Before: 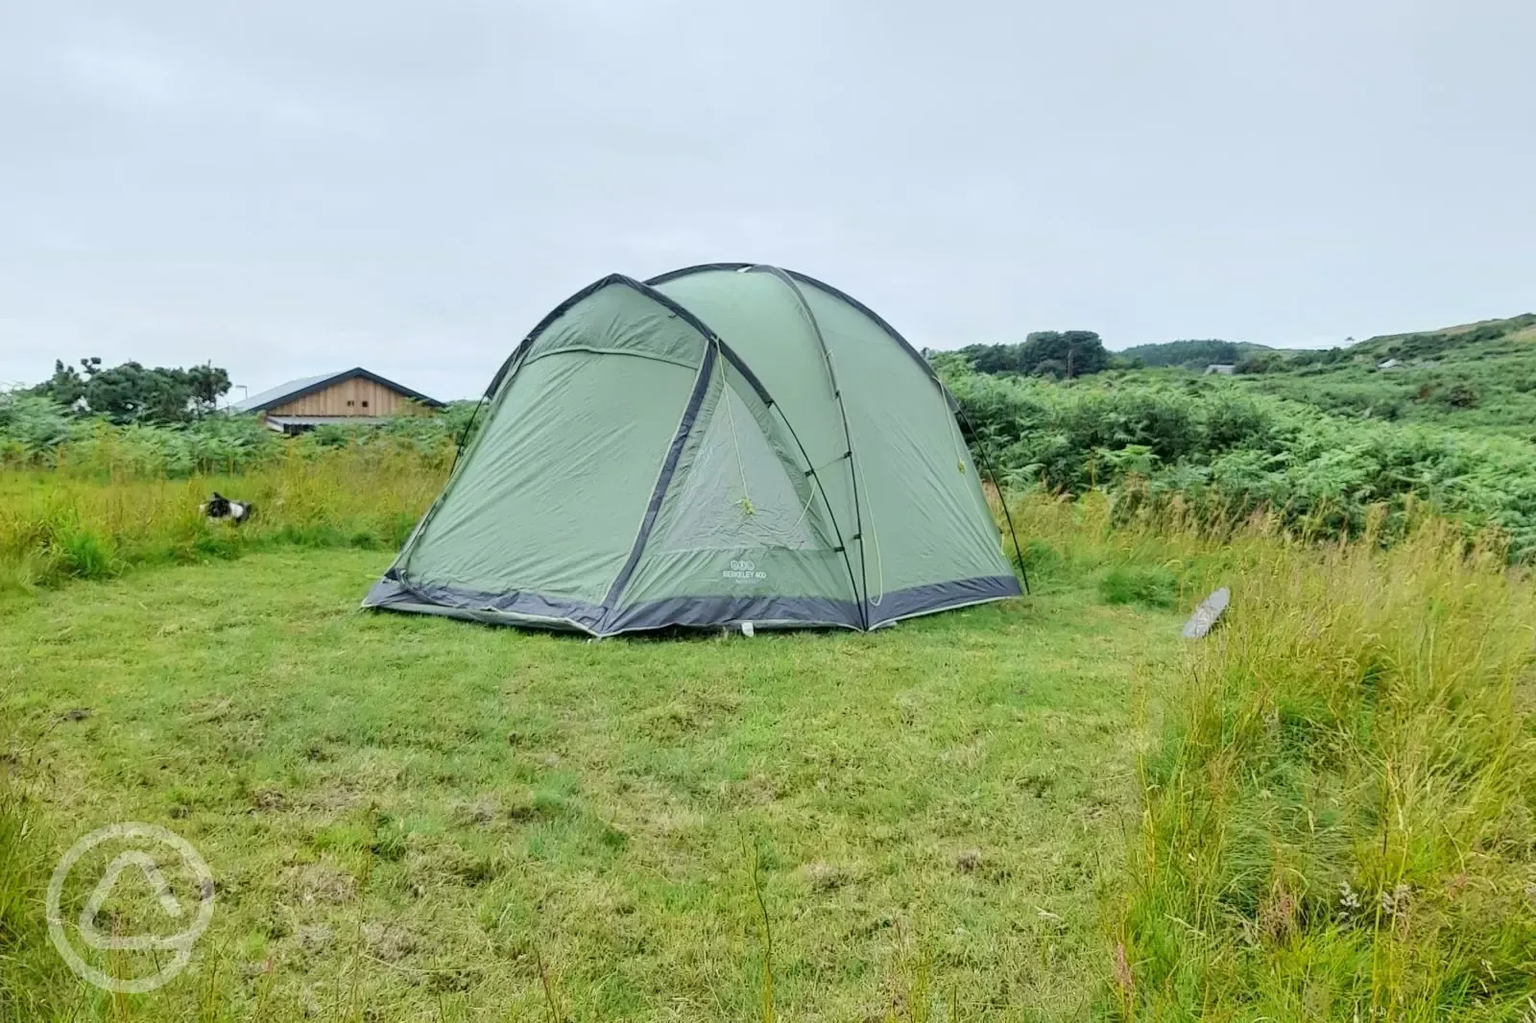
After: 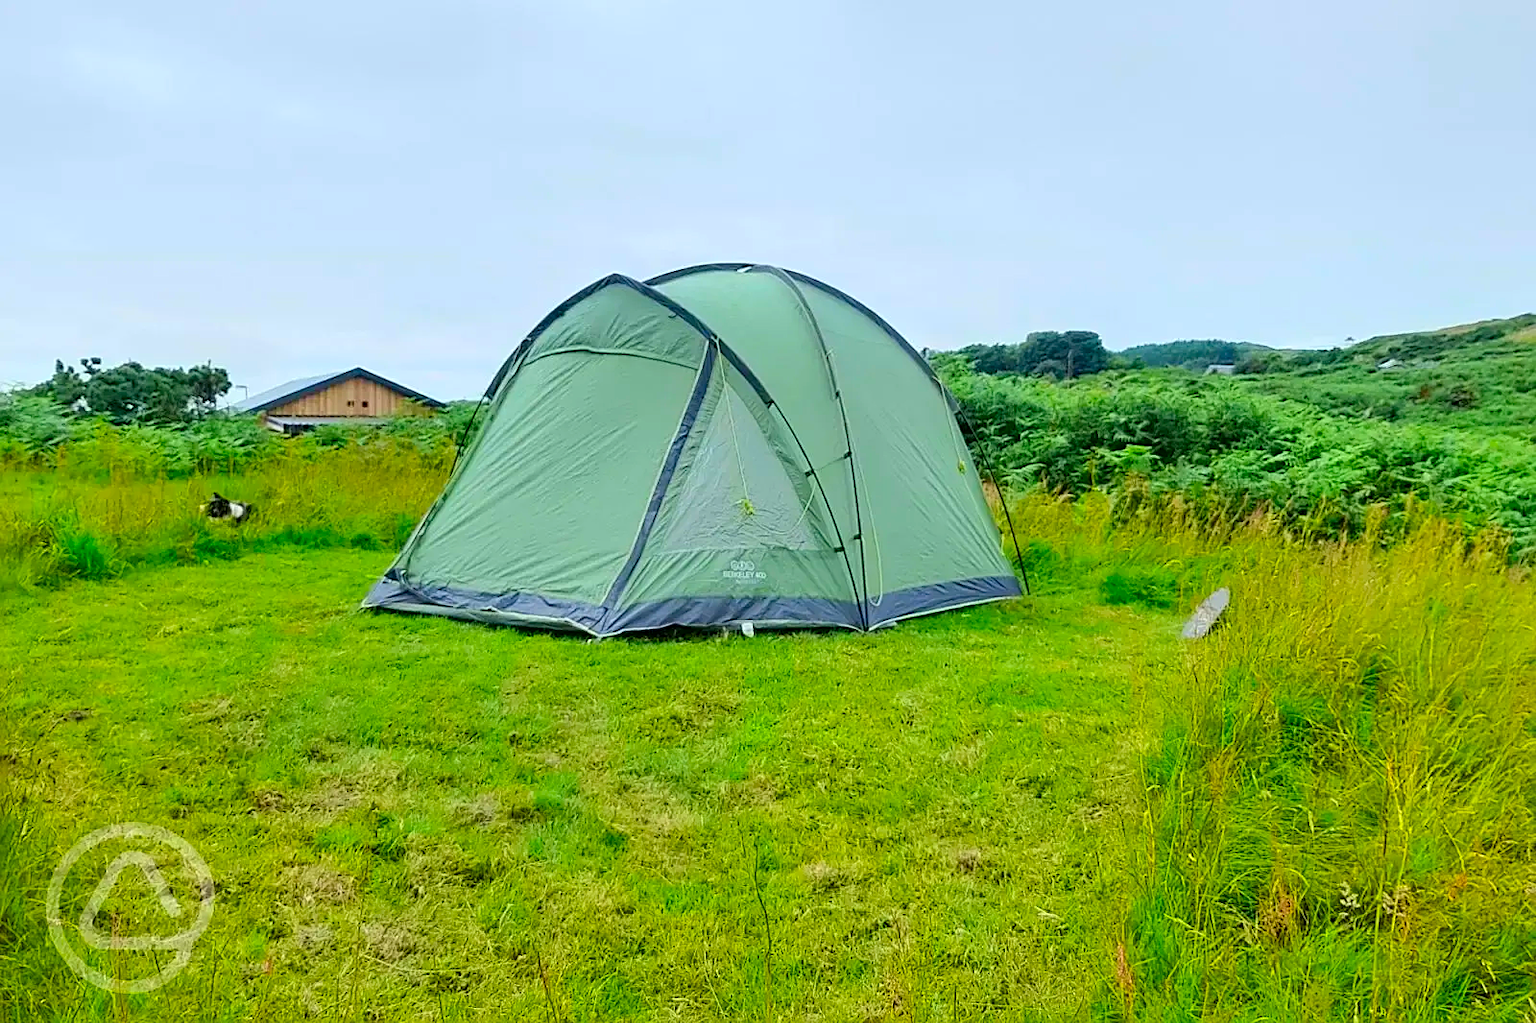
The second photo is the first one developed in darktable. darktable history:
sharpen: on, module defaults
color correction: highlights b* 0.03, saturation 1.78
